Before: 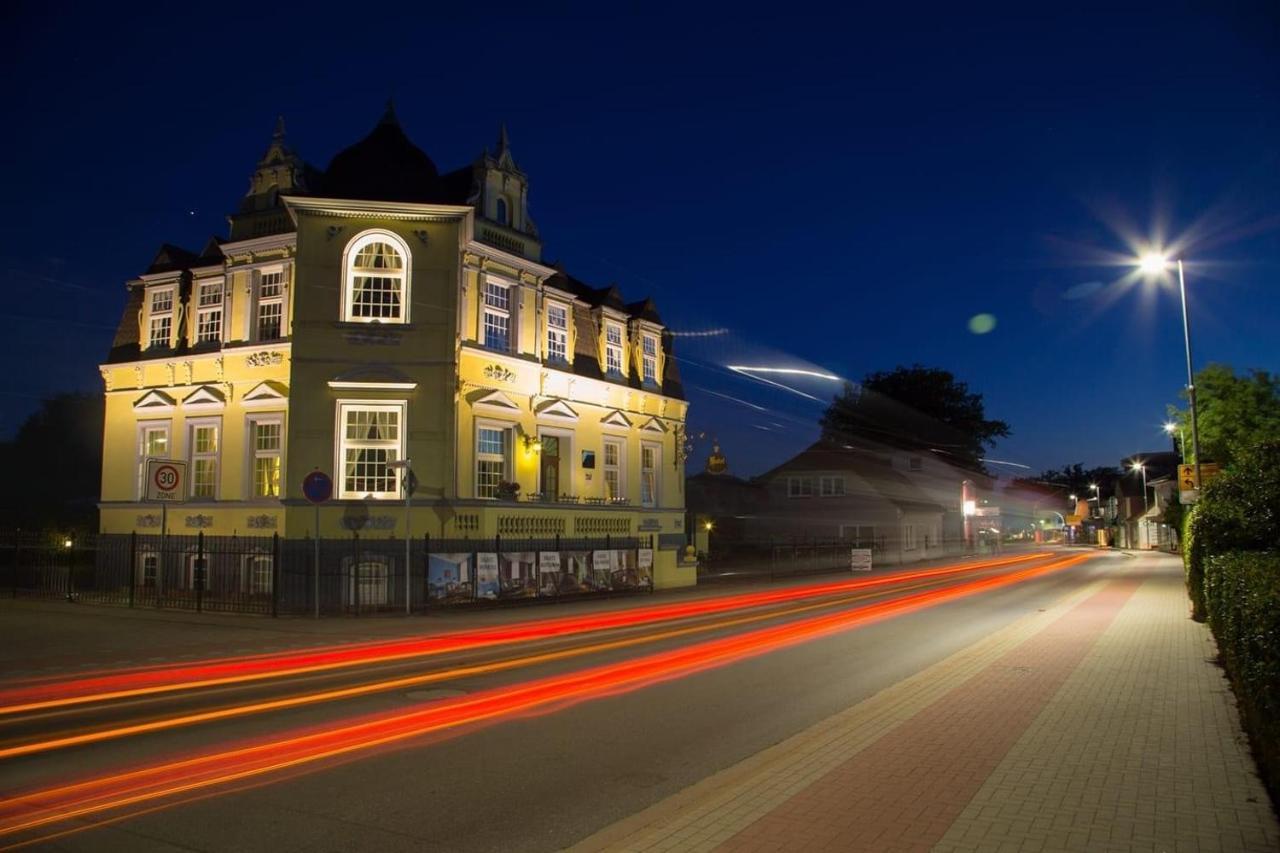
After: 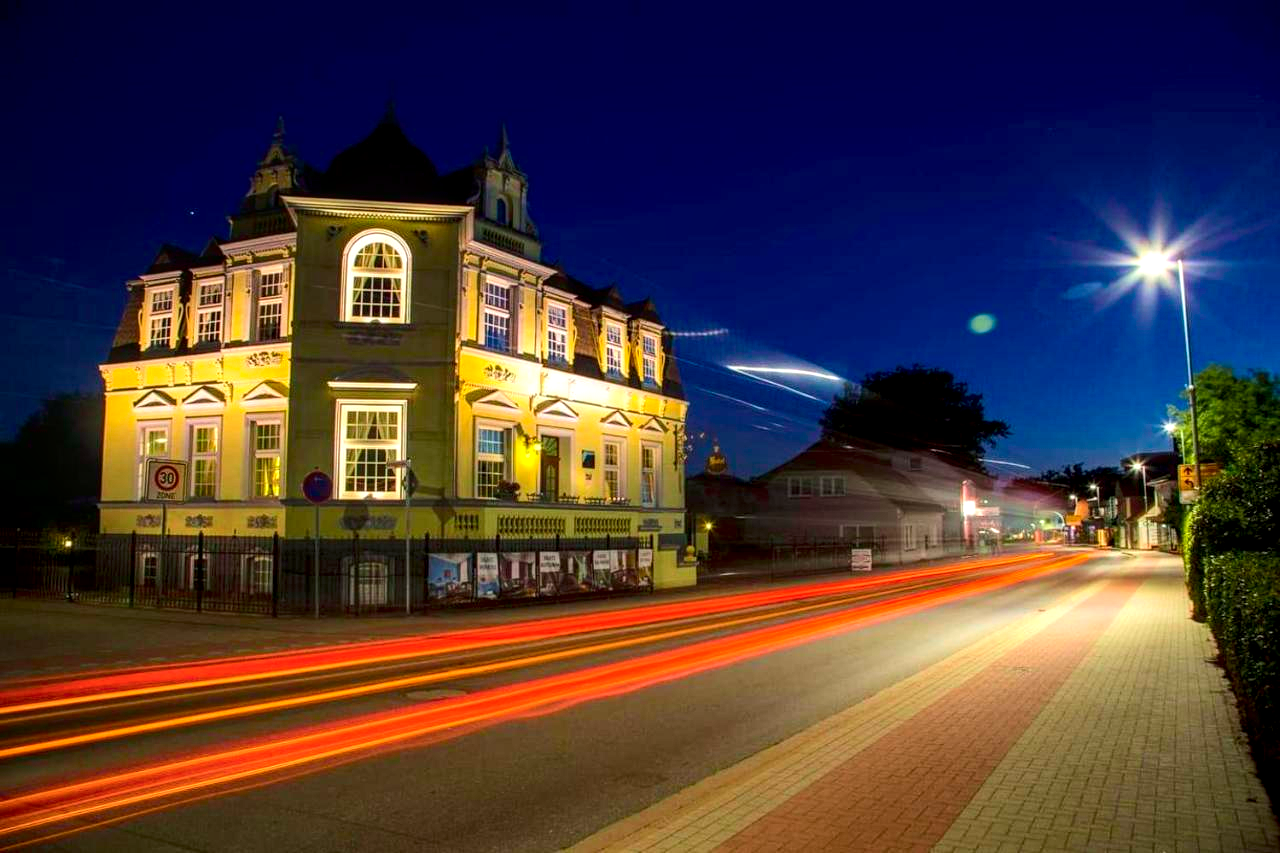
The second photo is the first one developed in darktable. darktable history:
tone curve: curves: ch0 [(0, 0) (0.068, 0.031) (0.175, 0.132) (0.337, 0.304) (0.498, 0.511) (0.748, 0.762) (0.993, 0.954)]; ch1 [(0, 0) (0.294, 0.184) (0.359, 0.34) (0.362, 0.35) (0.43, 0.41) (0.469, 0.453) (0.495, 0.489) (0.54, 0.563) (0.612, 0.641) (1, 1)]; ch2 [(0, 0) (0.431, 0.419) (0.495, 0.502) (0.524, 0.534) (0.557, 0.56) (0.634, 0.654) (0.728, 0.722) (1, 1)], color space Lab, independent channels, preserve colors none
exposure: black level correction 0.001, exposure 0.5 EV, compensate exposure bias true, compensate highlight preservation false
color balance rgb: perceptual saturation grading › global saturation 20%, global vibrance 20%
local contrast: highlights 61%, detail 143%, midtone range 0.428
